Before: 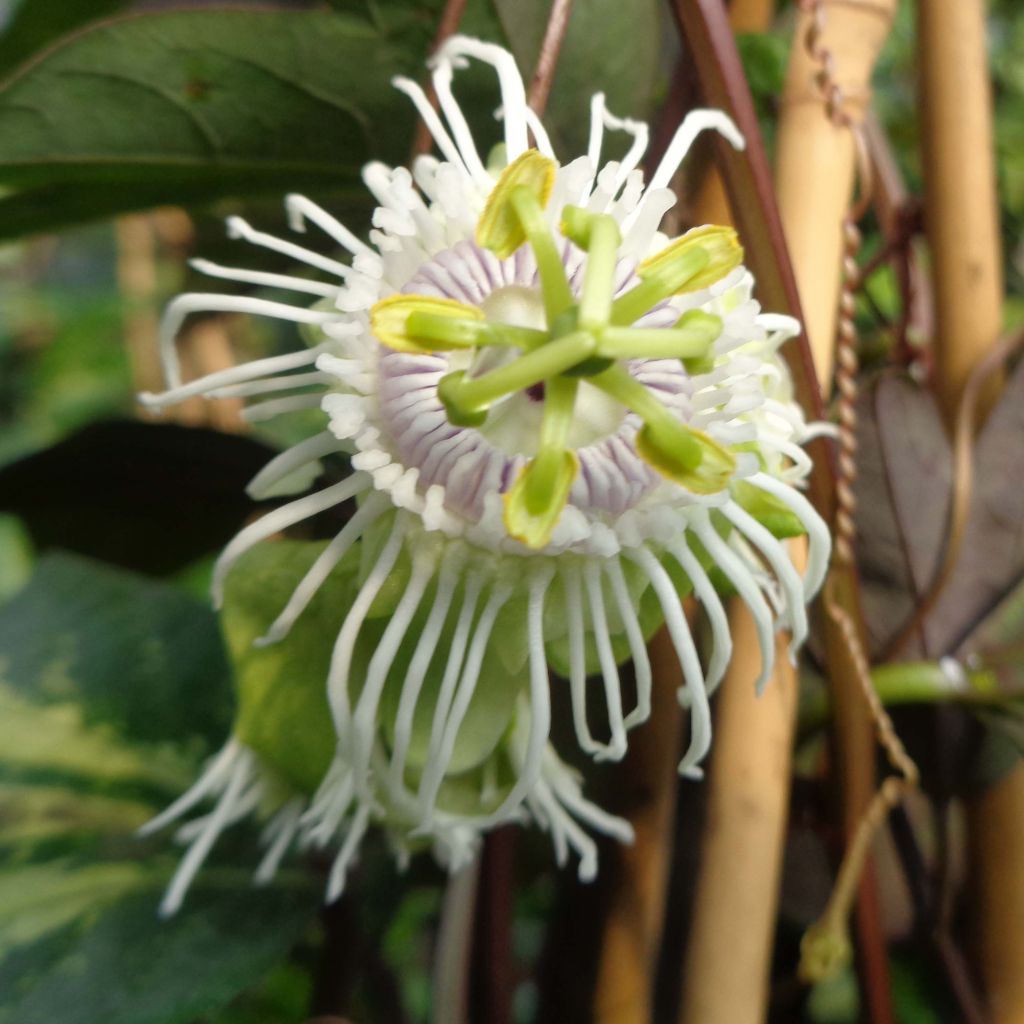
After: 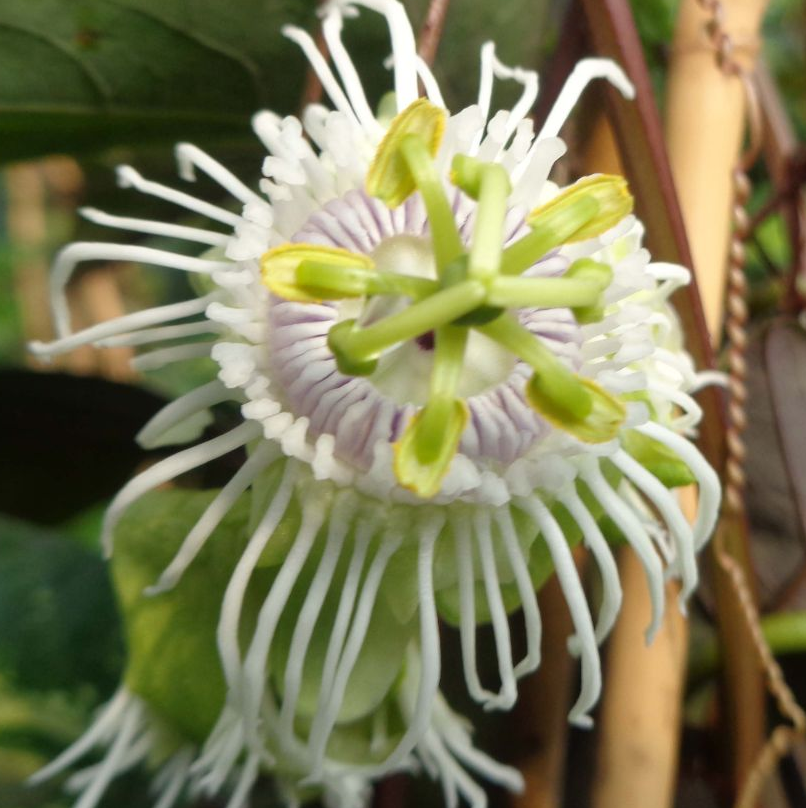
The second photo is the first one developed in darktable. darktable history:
exposure: compensate exposure bias true, compensate highlight preservation false
crop and rotate: left 10.769%, top 5.017%, right 10.438%, bottom 16.062%
